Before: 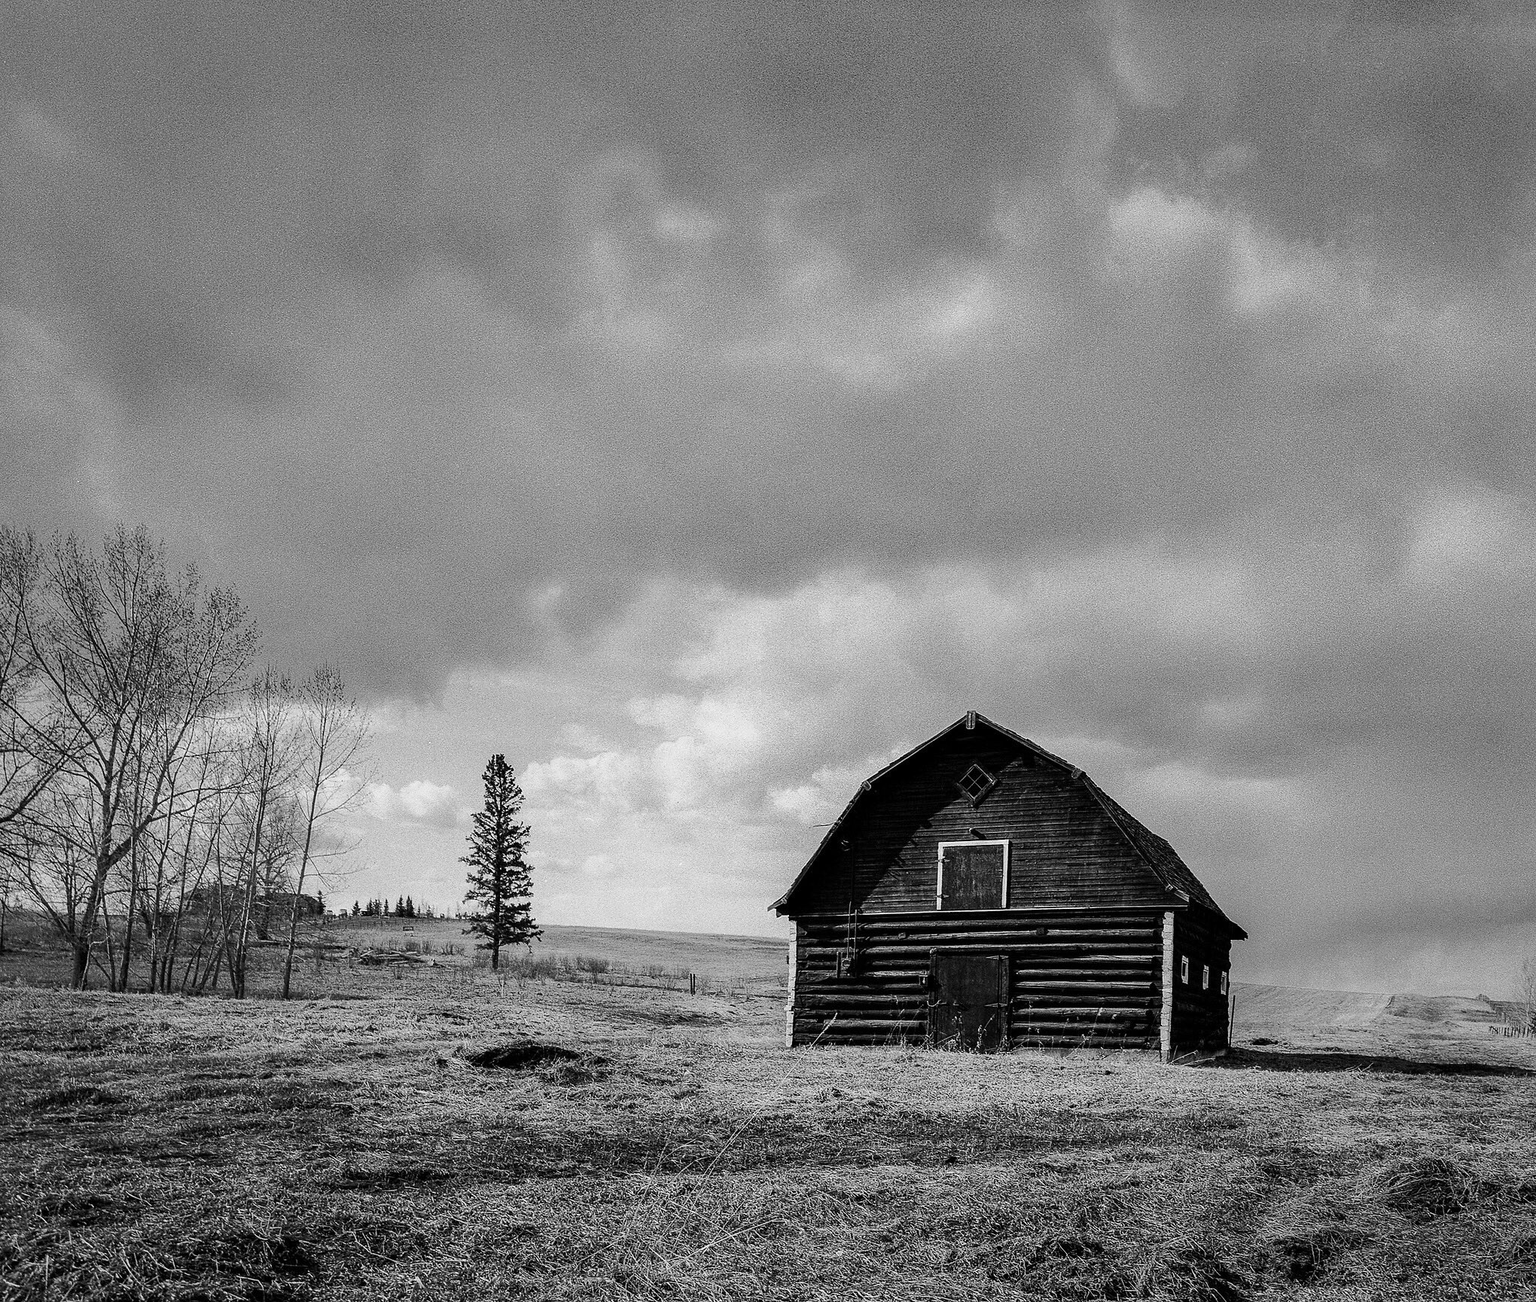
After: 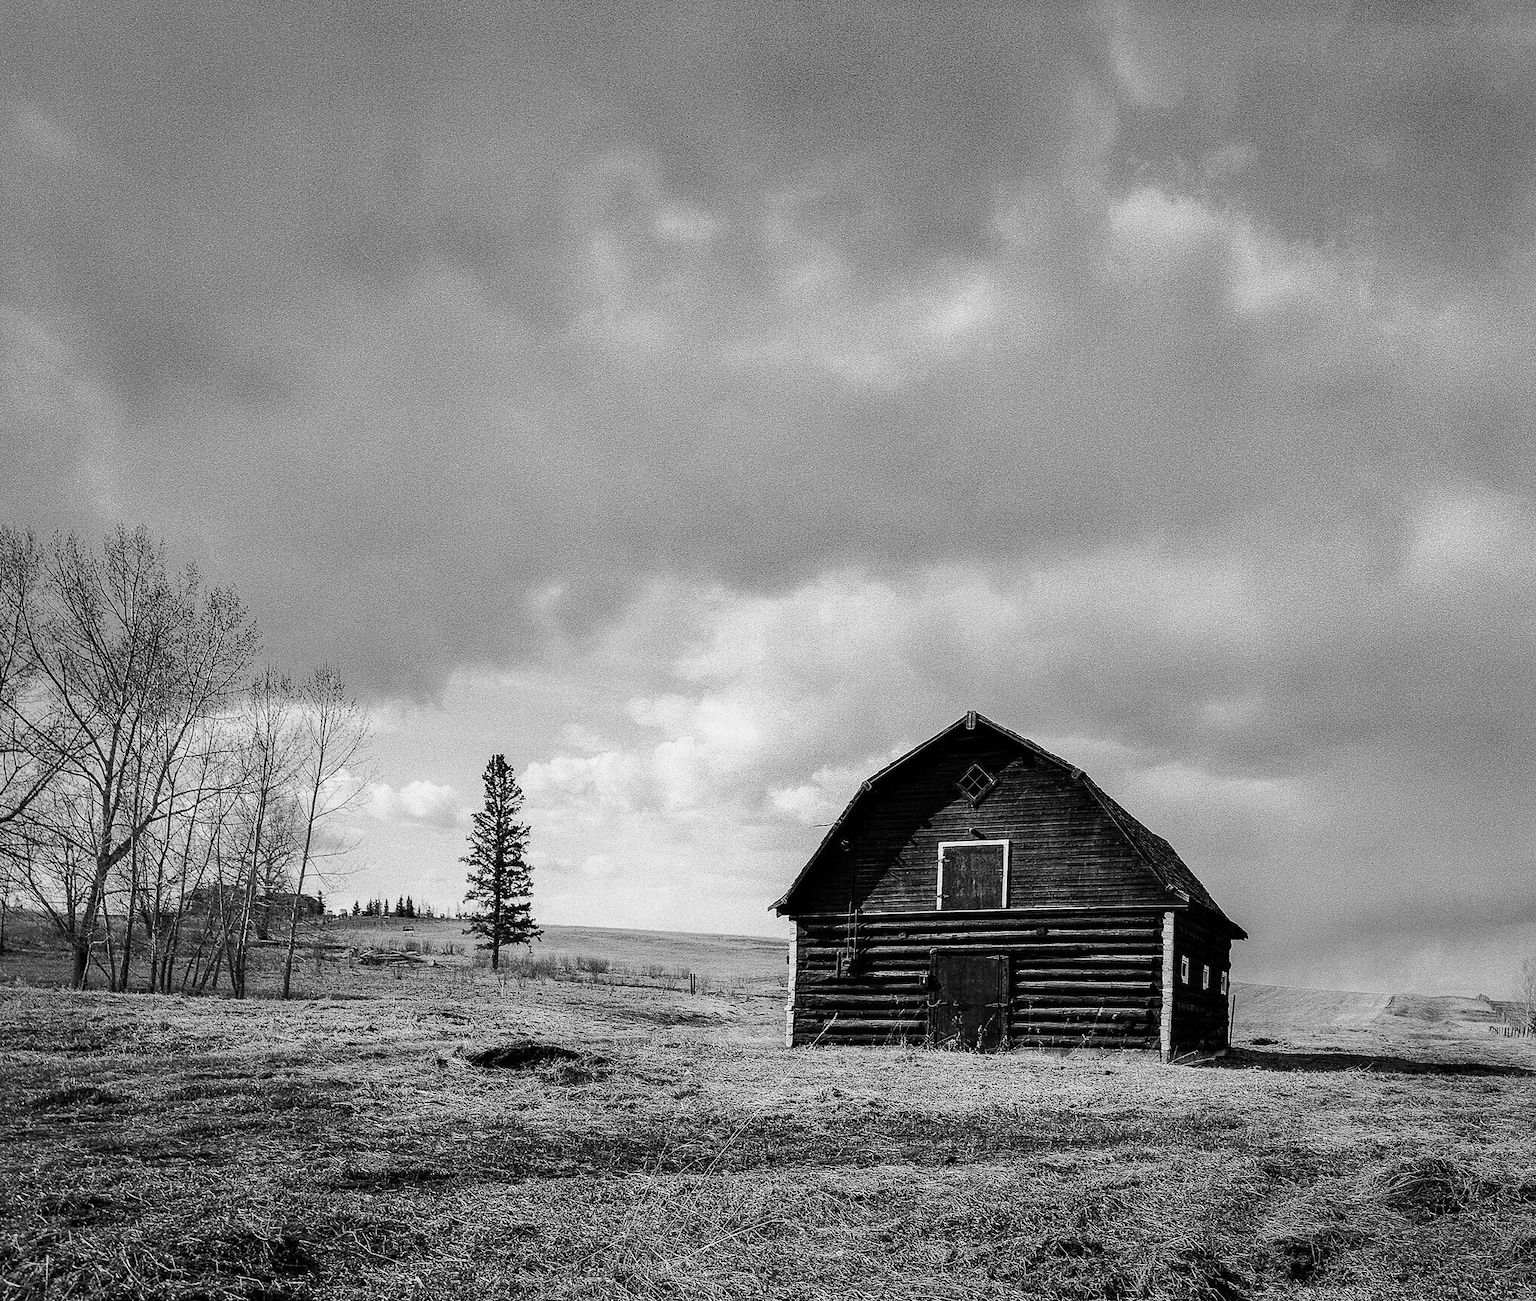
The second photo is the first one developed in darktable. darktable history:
color zones: curves: ch0 [(0, 0.5) (0.143, 0.52) (0.286, 0.5) (0.429, 0.5) (0.571, 0.5) (0.714, 0.5) (0.857, 0.5) (1, 0.5)]; ch1 [(0, 0.489) (0.155, 0.45) (0.286, 0.466) (0.429, 0.5) (0.571, 0.5) (0.714, 0.5) (0.857, 0.5) (1, 0.489)]
tone curve: curves: ch0 [(0, 0) (0.003, 0.003) (0.011, 0.012) (0.025, 0.026) (0.044, 0.047) (0.069, 0.073) (0.1, 0.105) (0.136, 0.143) (0.177, 0.187) (0.224, 0.237) (0.277, 0.293) (0.335, 0.354) (0.399, 0.422) (0.468, 0.495) (0.543, 0.574) (0.623, 0.659) (0.709, 0.749) (0.801, 0.846) (0.898, 0.932) (1, 1)], preserve colors none
